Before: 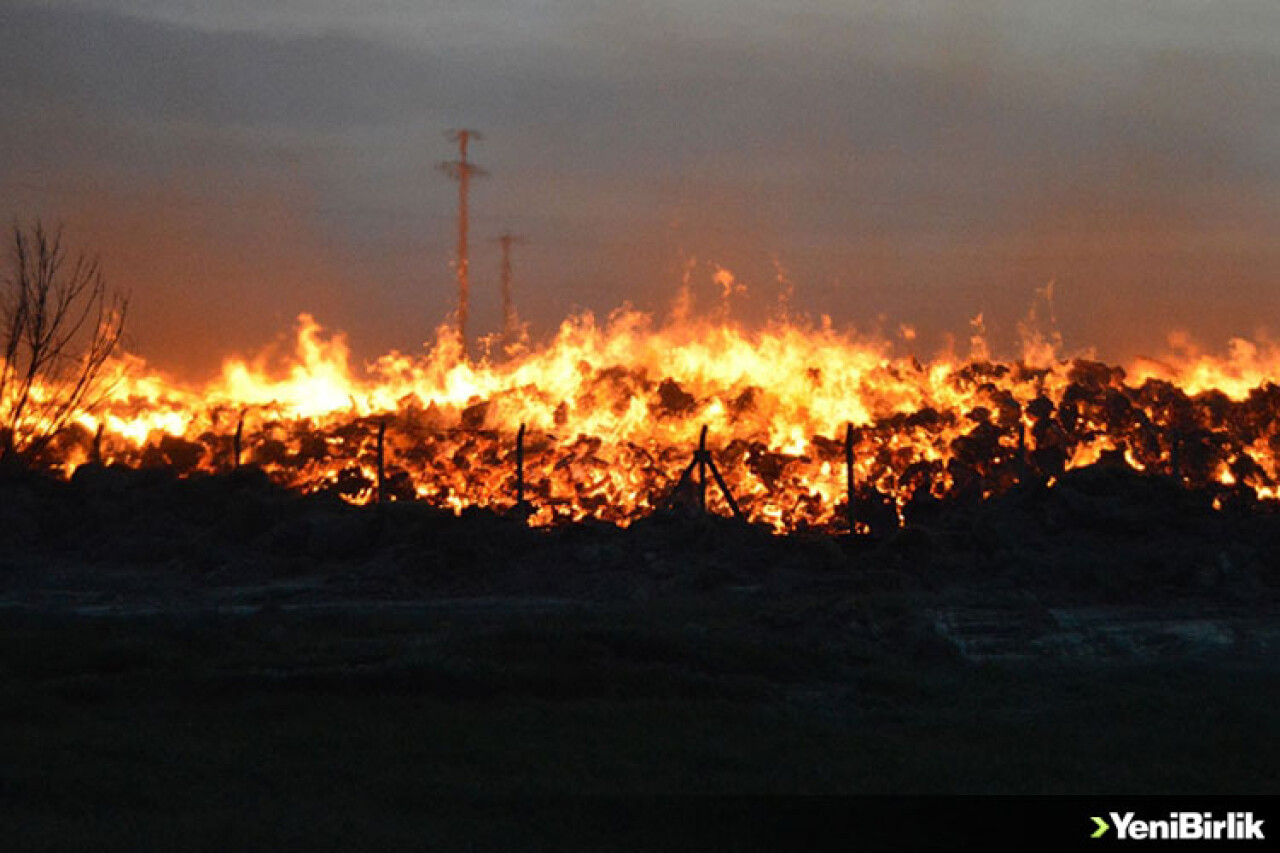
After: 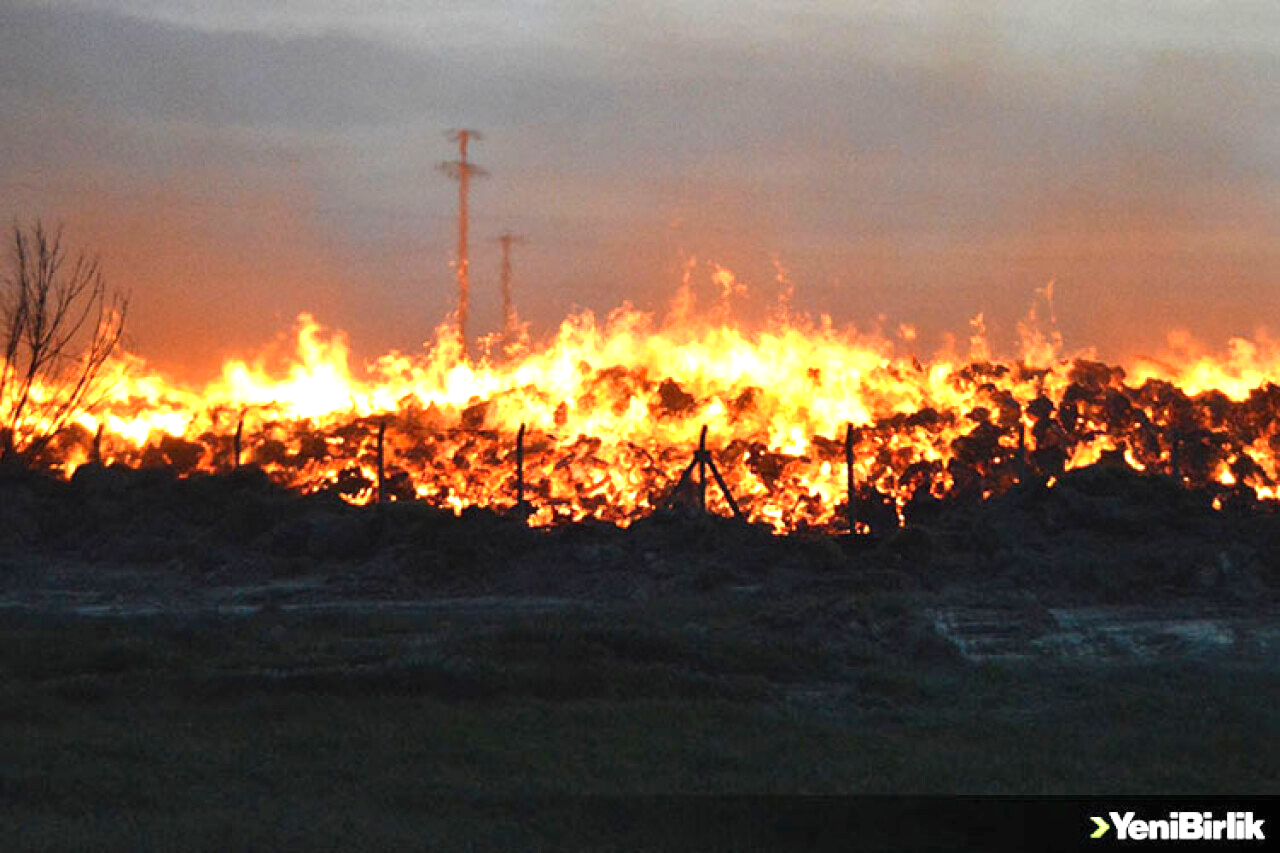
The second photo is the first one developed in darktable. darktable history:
exposure: black level correction 0, exposure 1.1 EV, compensate exposure bias true, compensate highlight preservation false
shadows and highlights: shadows 37.27, highlights -28.18, soften with gaussian
